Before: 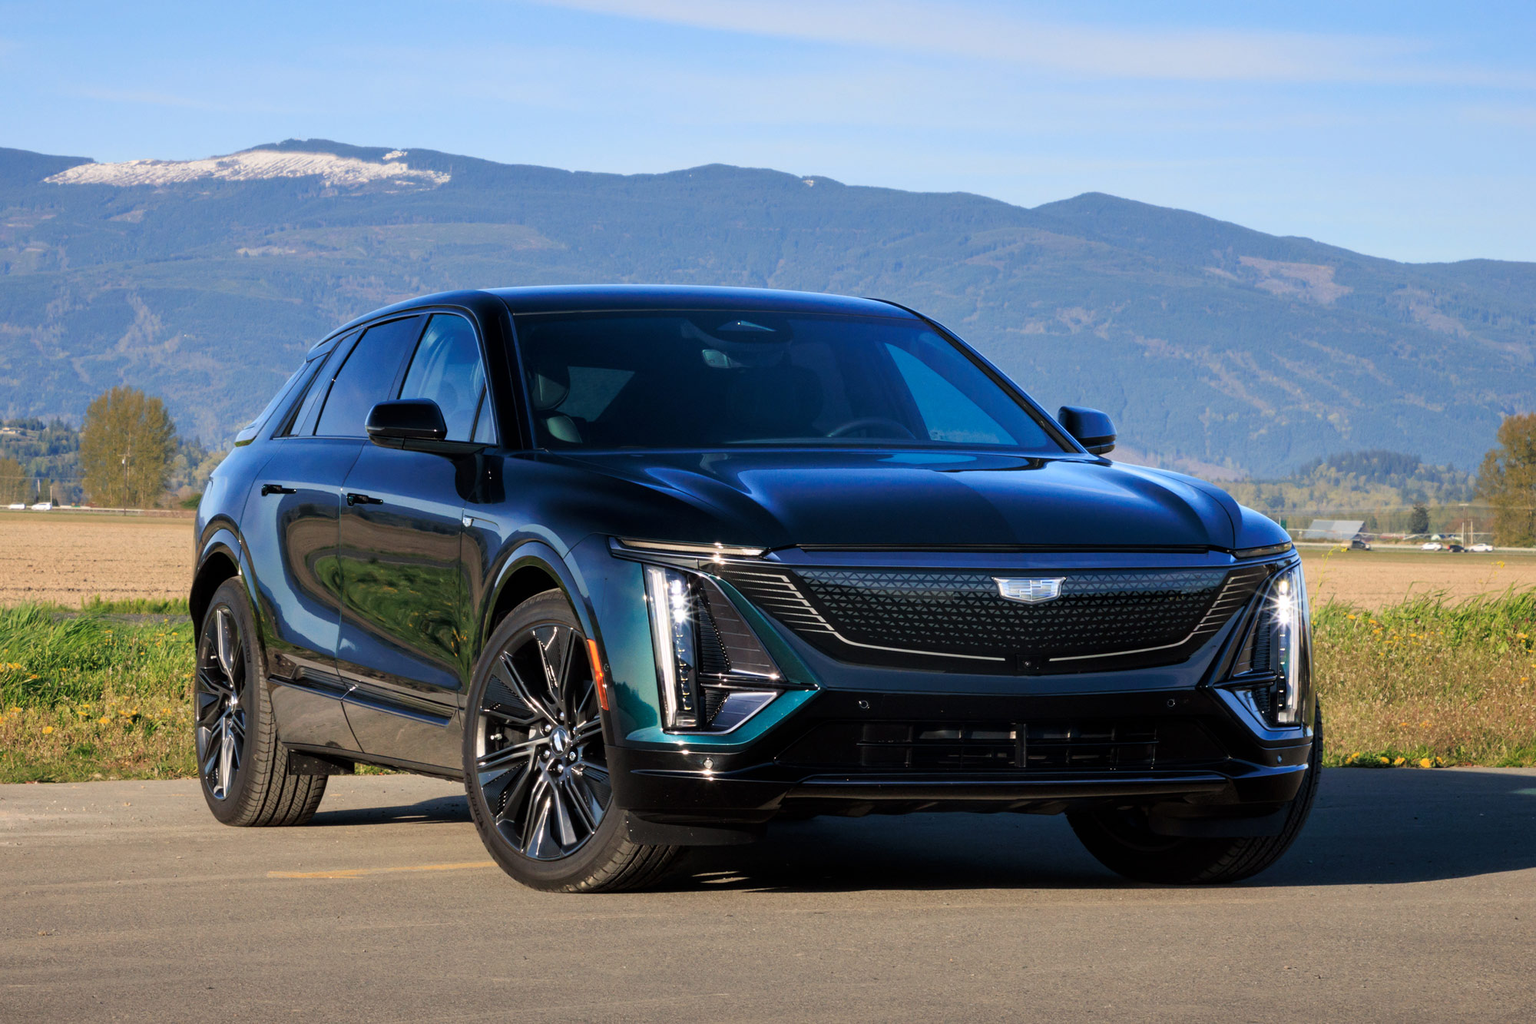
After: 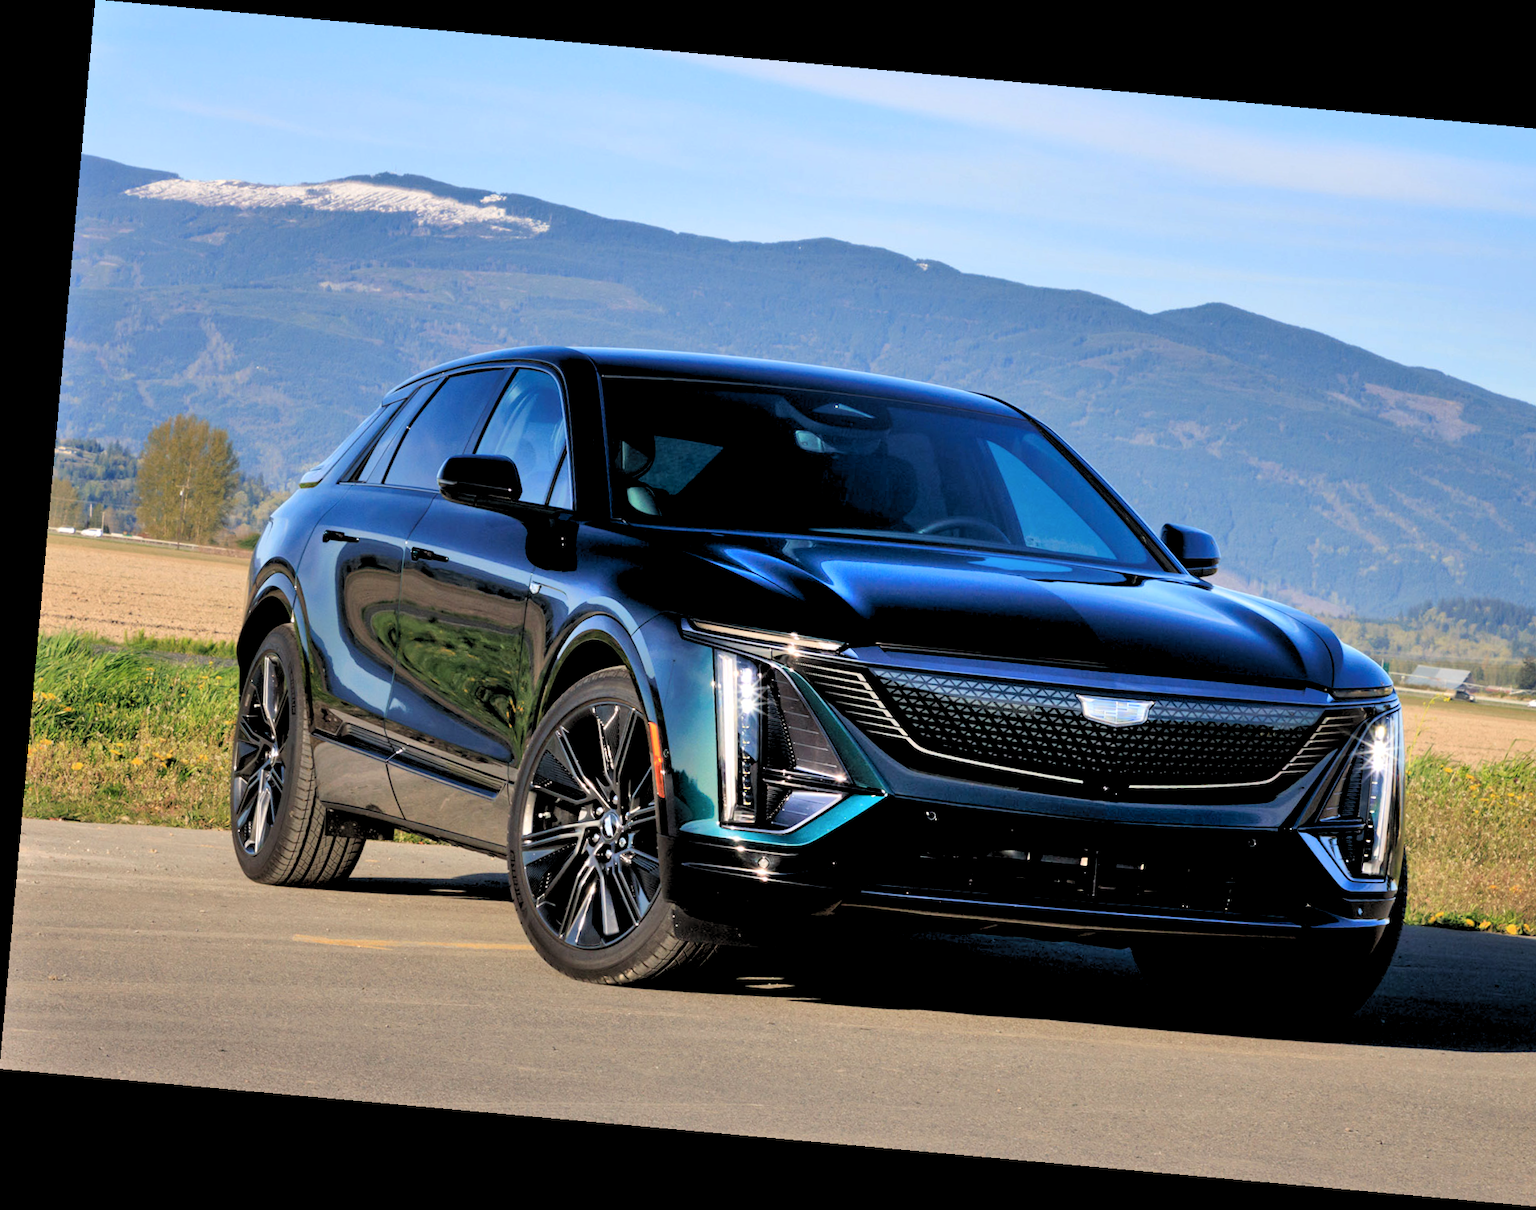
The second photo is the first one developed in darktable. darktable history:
shadows and highlights: low approximation 0.01, soften with gaussian
rgb levels: levels [[0.013, 0.434, 0.89], [0, 0.5, 1], [0, 0.5, 1]]
crop: right 9.509%, bottom 0.031%
rotate and perspective: rotation 5.12°, automatic cropping off
